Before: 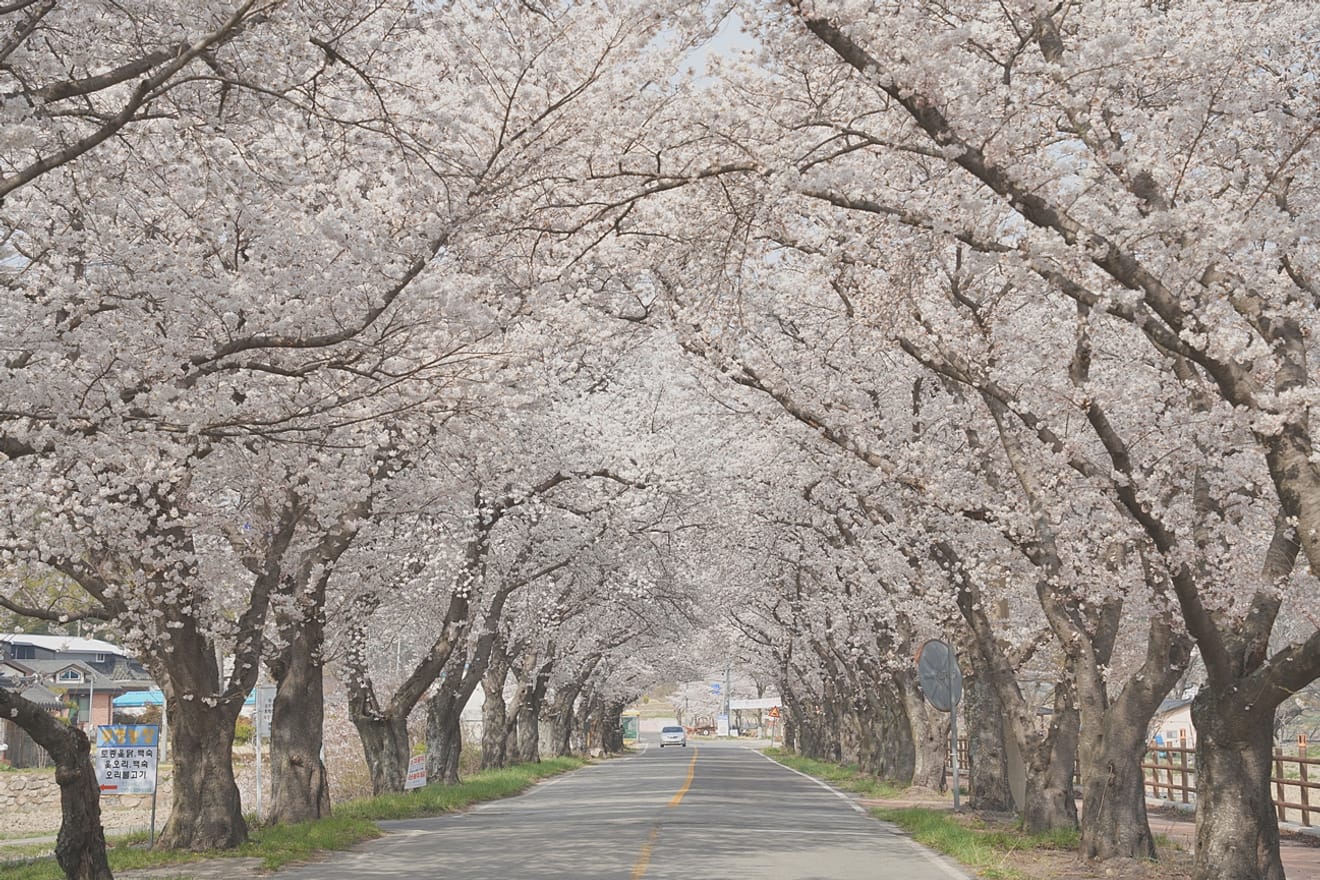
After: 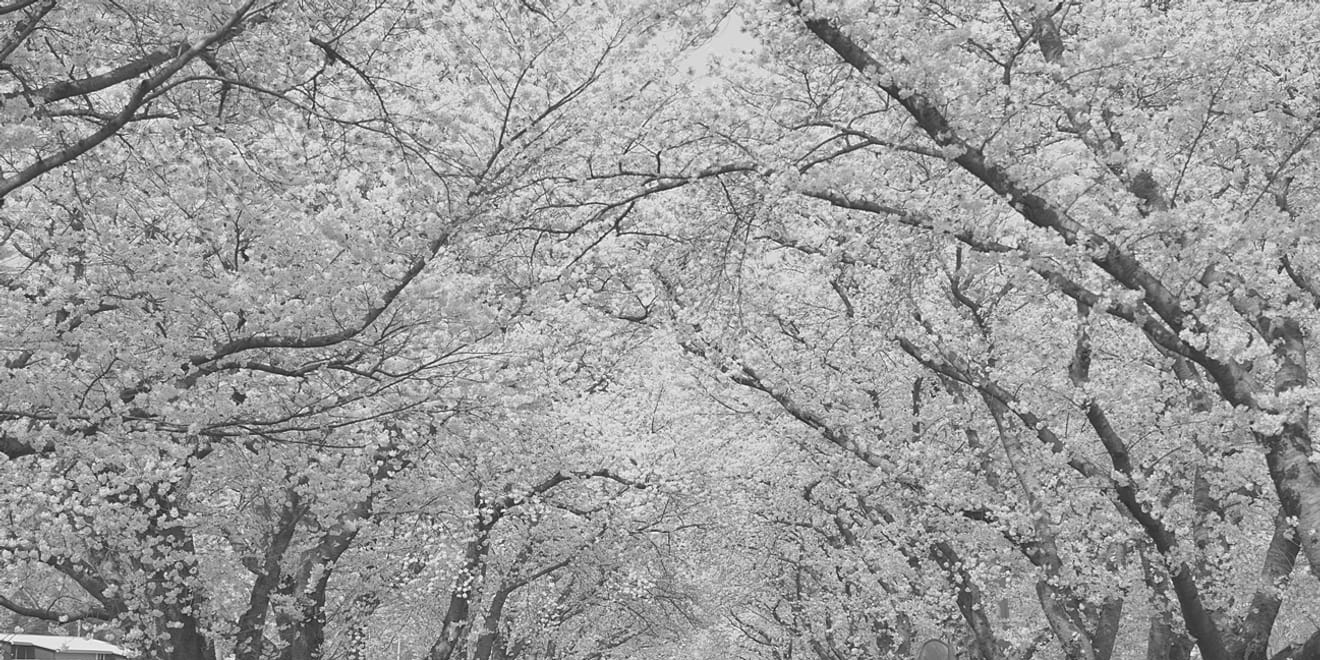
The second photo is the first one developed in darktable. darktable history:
crop: bottom 24.988%
monochrome: on, module defaults
